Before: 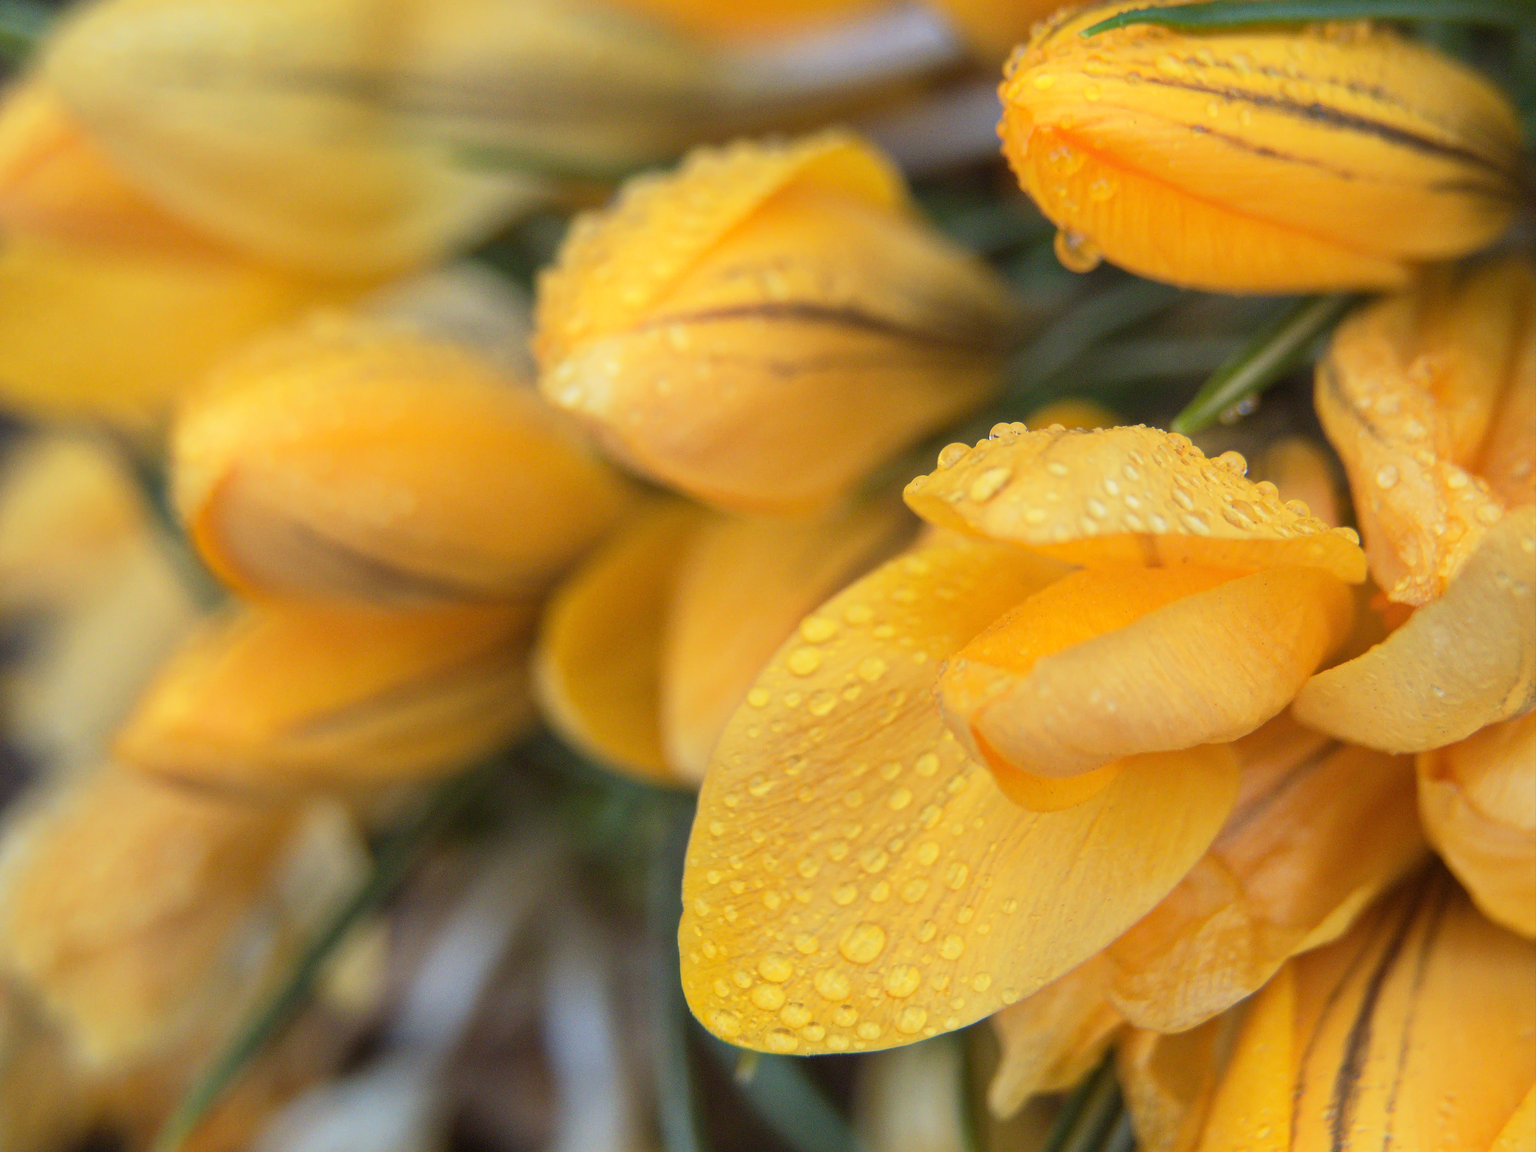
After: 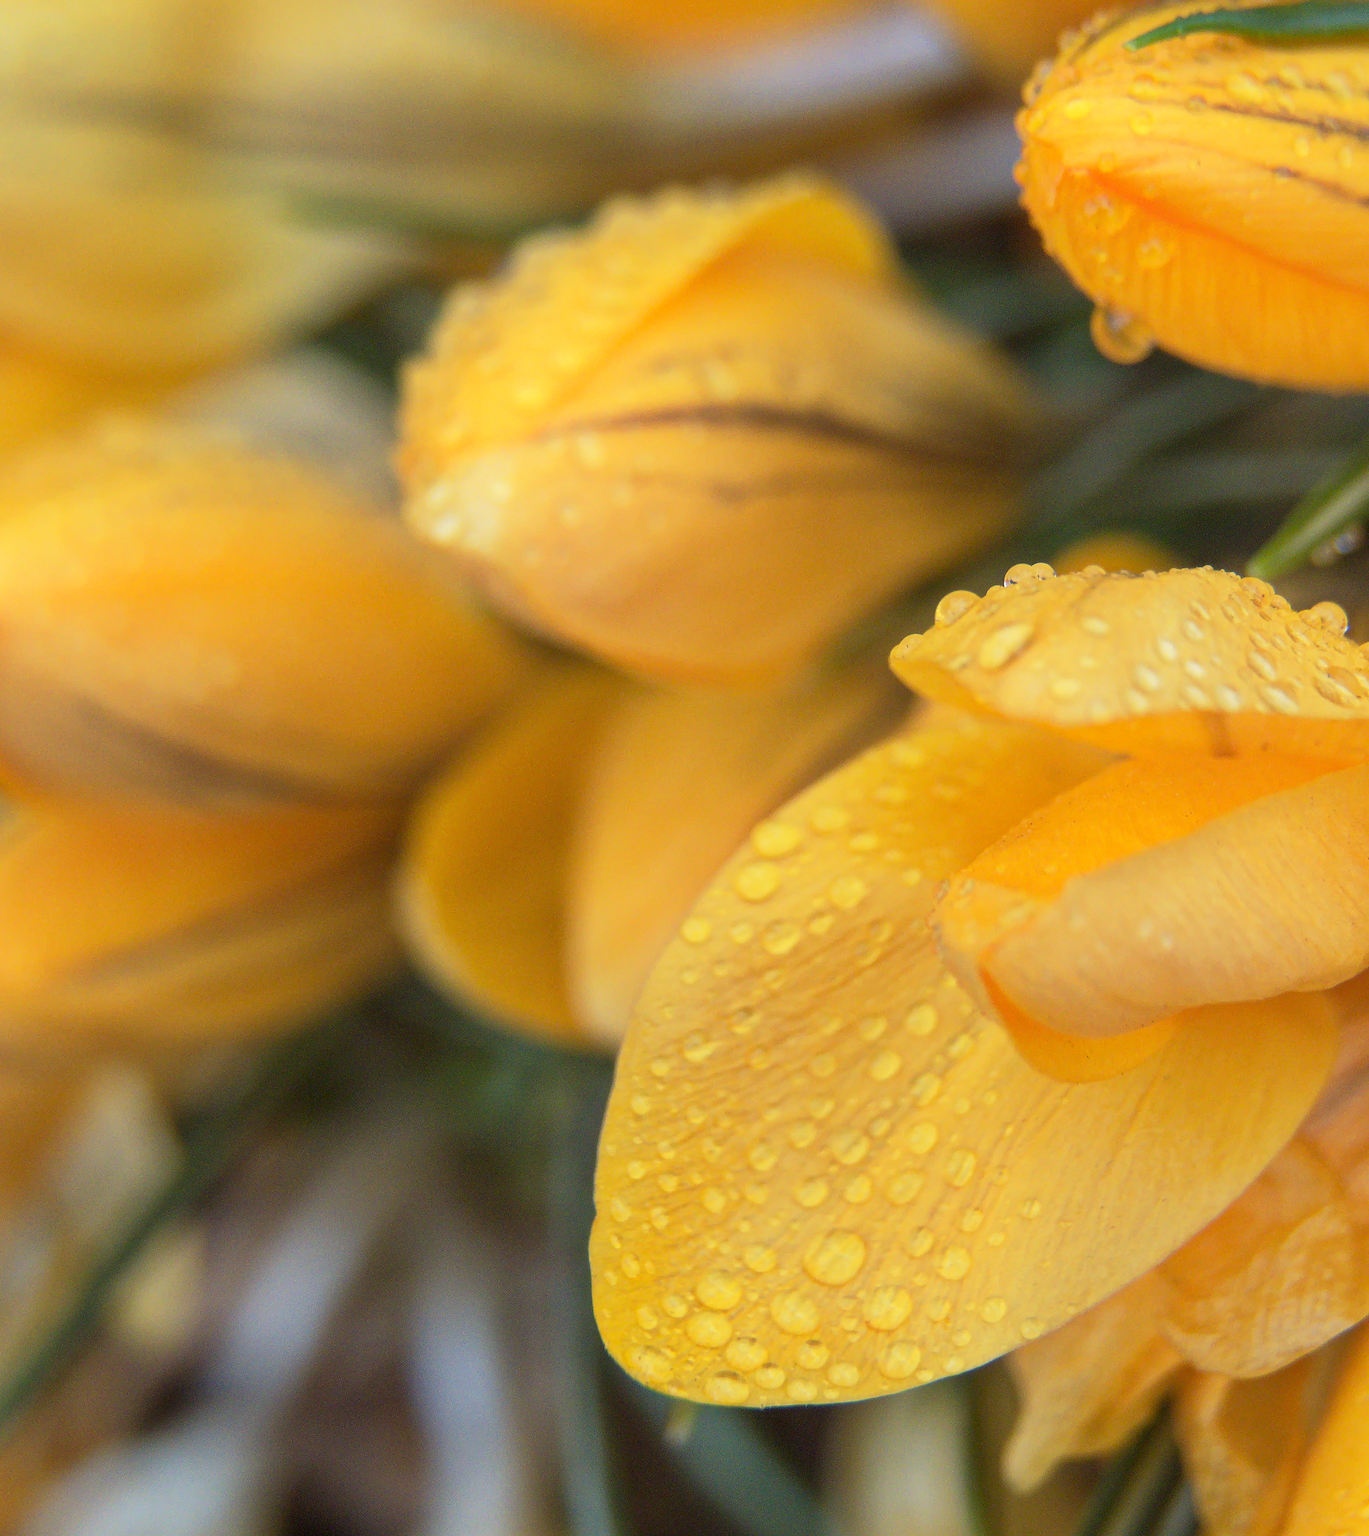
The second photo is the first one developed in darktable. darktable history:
crop: left 15.405%, right 17.721%
